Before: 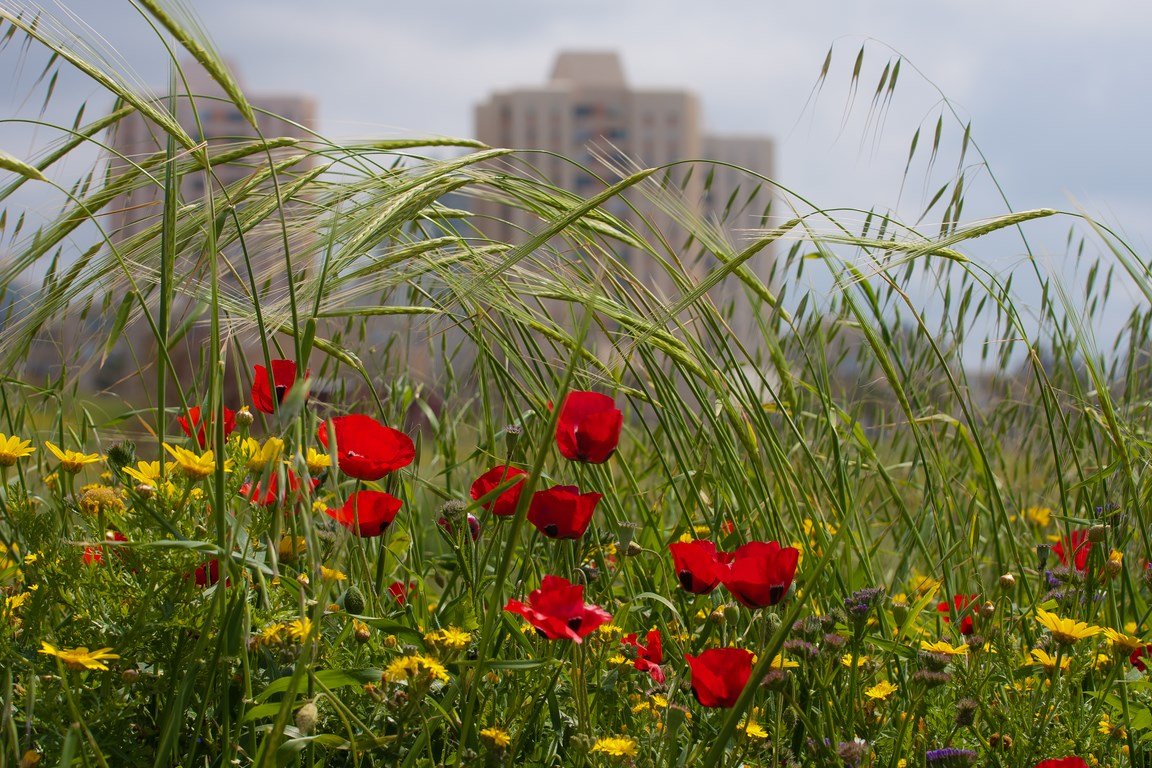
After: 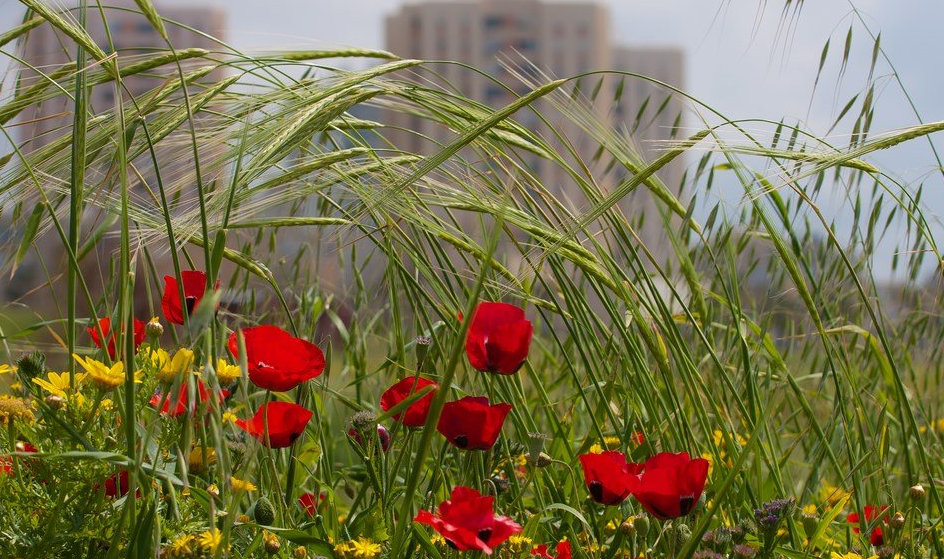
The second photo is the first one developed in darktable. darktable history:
crop: left 7.868%, top 11.697%, right 10.177%, bottom 15.426%
